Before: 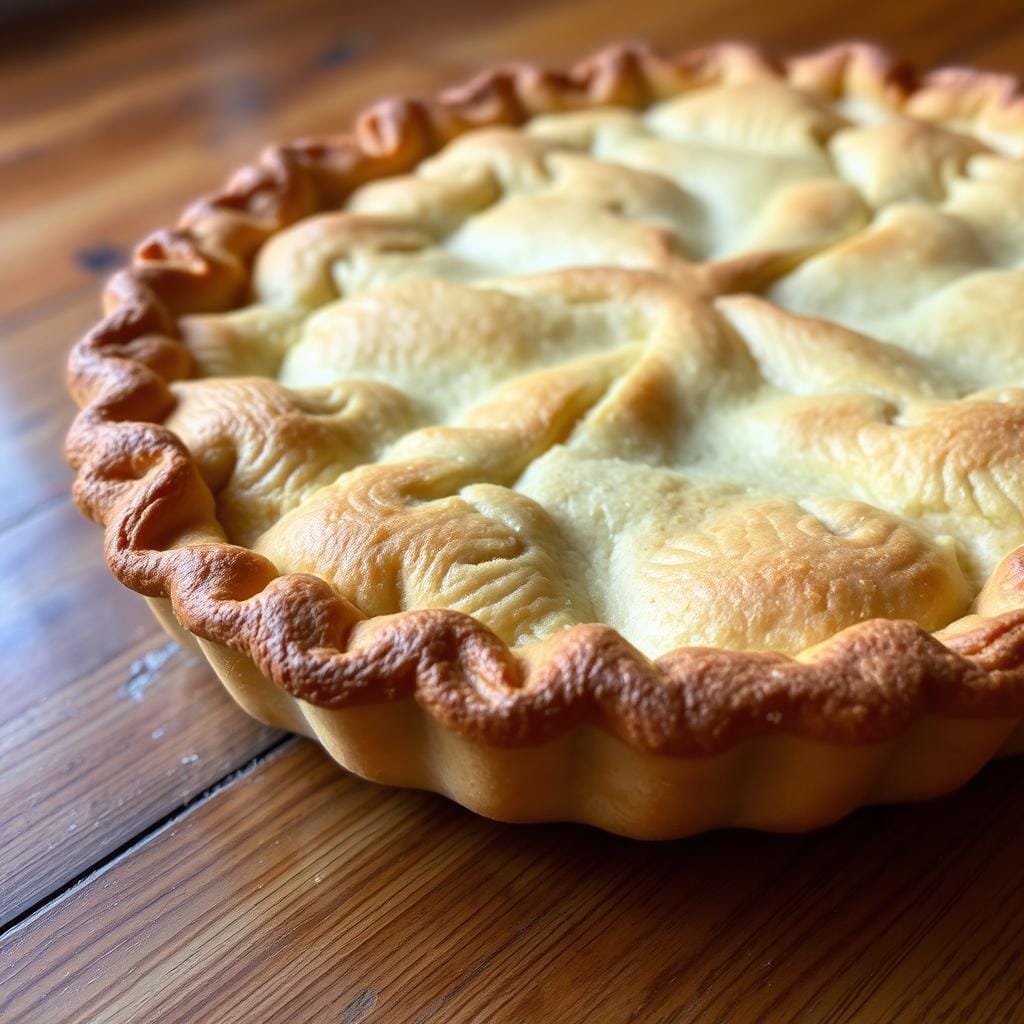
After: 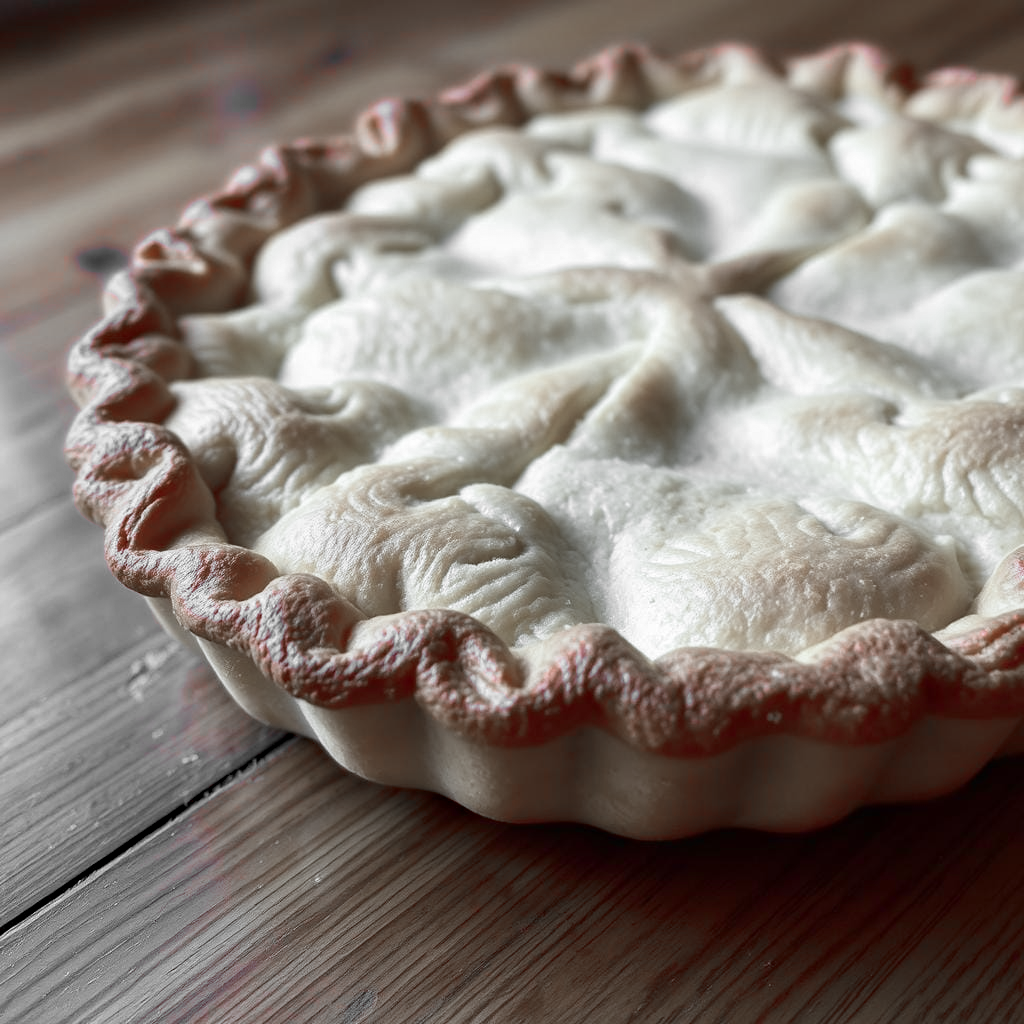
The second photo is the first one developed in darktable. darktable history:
color zones: curves: ch1 [(0, 0.831) (0.08, 0.771) (0.157, 0.268) (0.241, 0.207) (0.562, -0.005) (0.714, -0.013) (0.876, 0.01) (1, 0.831)]
color correction: highlights a* -12.64, highlights b* -18.1, saturation 0.7
tone equalizer: -7 EV 0.13 EV, smoothing diameter 25%, edges refinement/feathering 10, preserve details guided filter
haze removal: compatibility mode true, adaptive false
